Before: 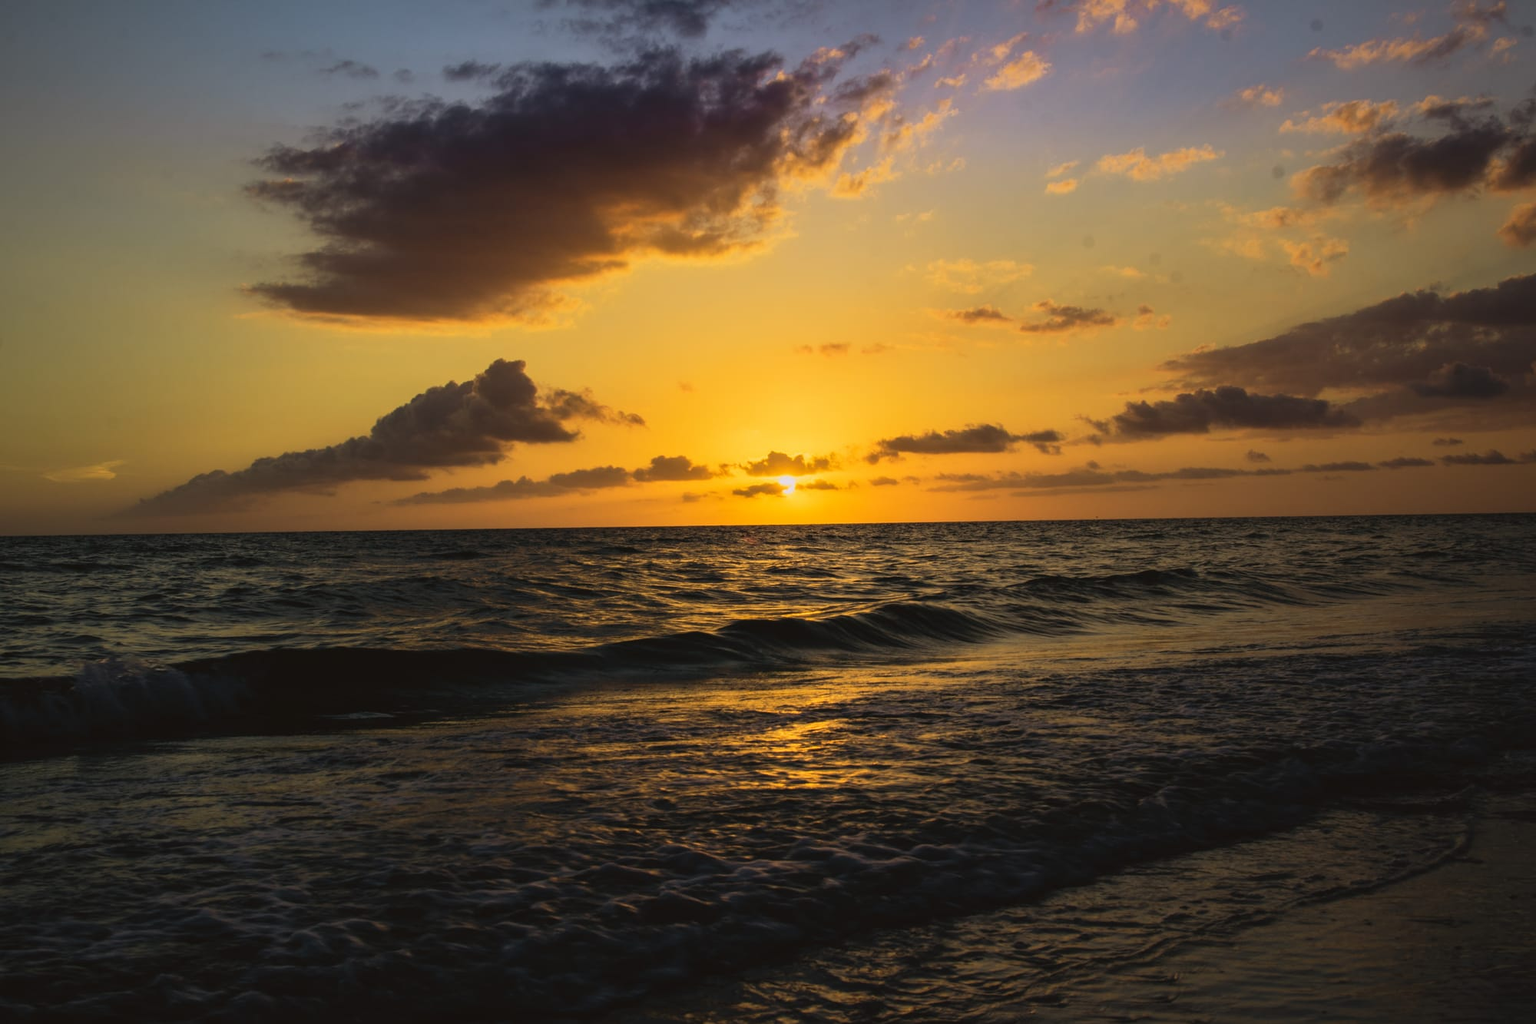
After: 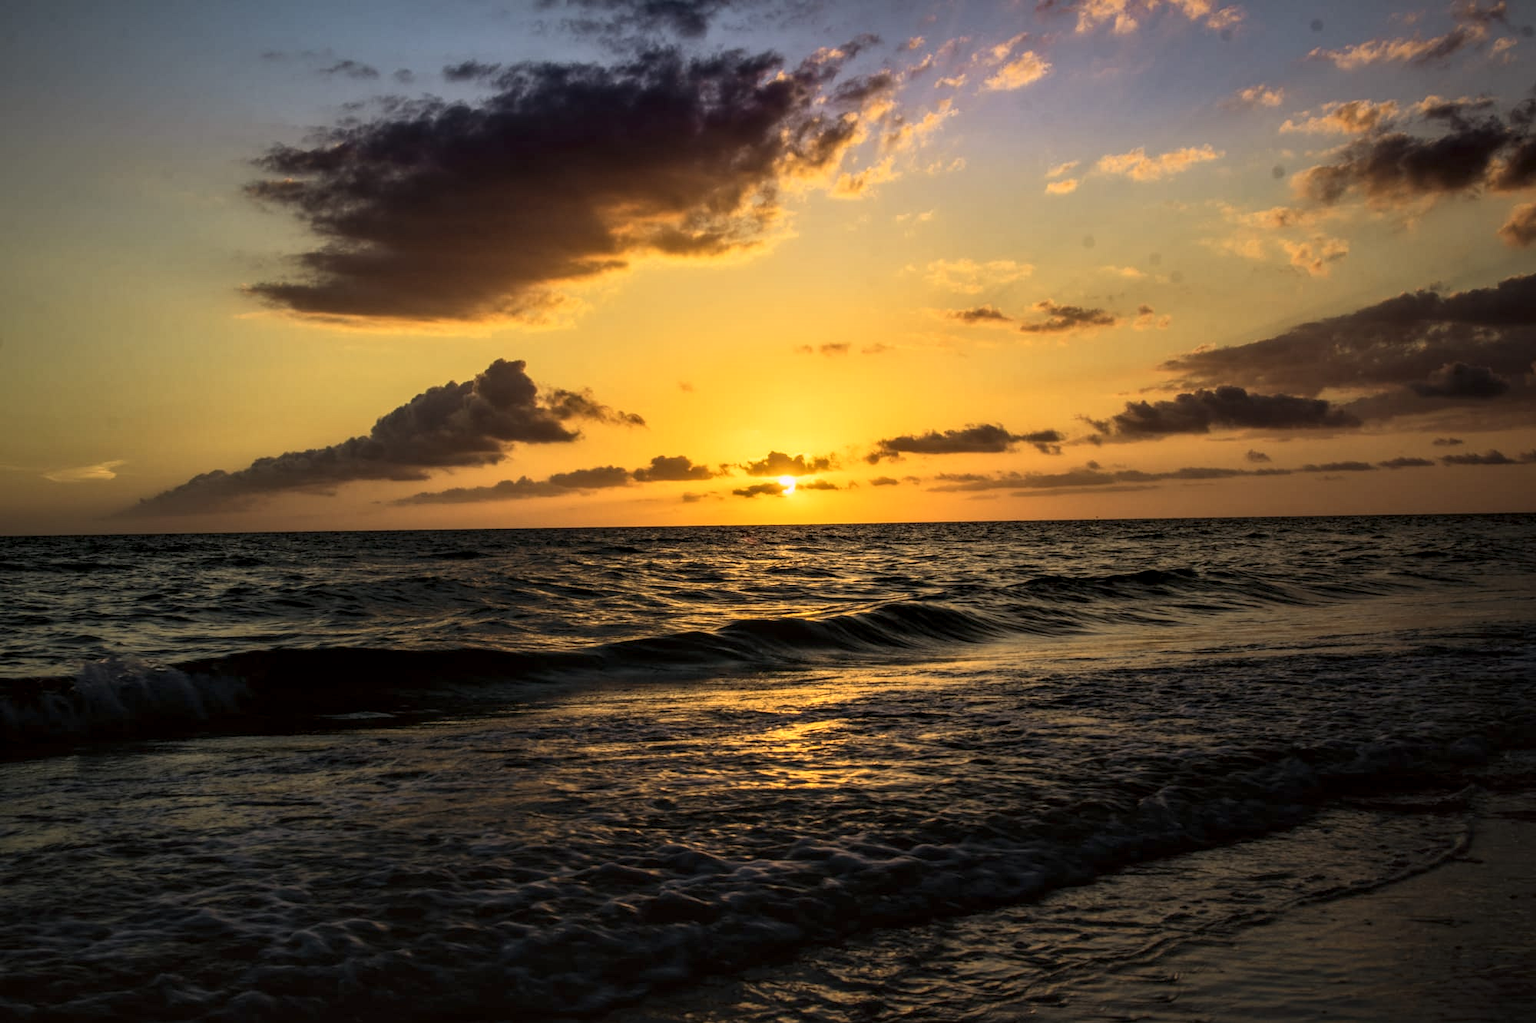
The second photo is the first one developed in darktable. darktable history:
local contrast: detail 155%
tone curve: curves: ch0 [(0, 0) (0.003, 0.003) (0.011, 0.011) (0.025, 0.025) (0.044, 0.044) (0.069, 0.069) (0.1, 0.099) (0.136, 0.135) (0.177, 0.176) (0.224, 0.223) (0.277, 0.275) (0.335, 0.333) (0.399, 0.396) (0.468, 0.465) (0.543, 0.546) (0.623, 0.625) (0.709, 0.711) (0.801, 0.802) (0.898, 0.898) (1, 1)], color space Lab, linked channels, preserve colors none
